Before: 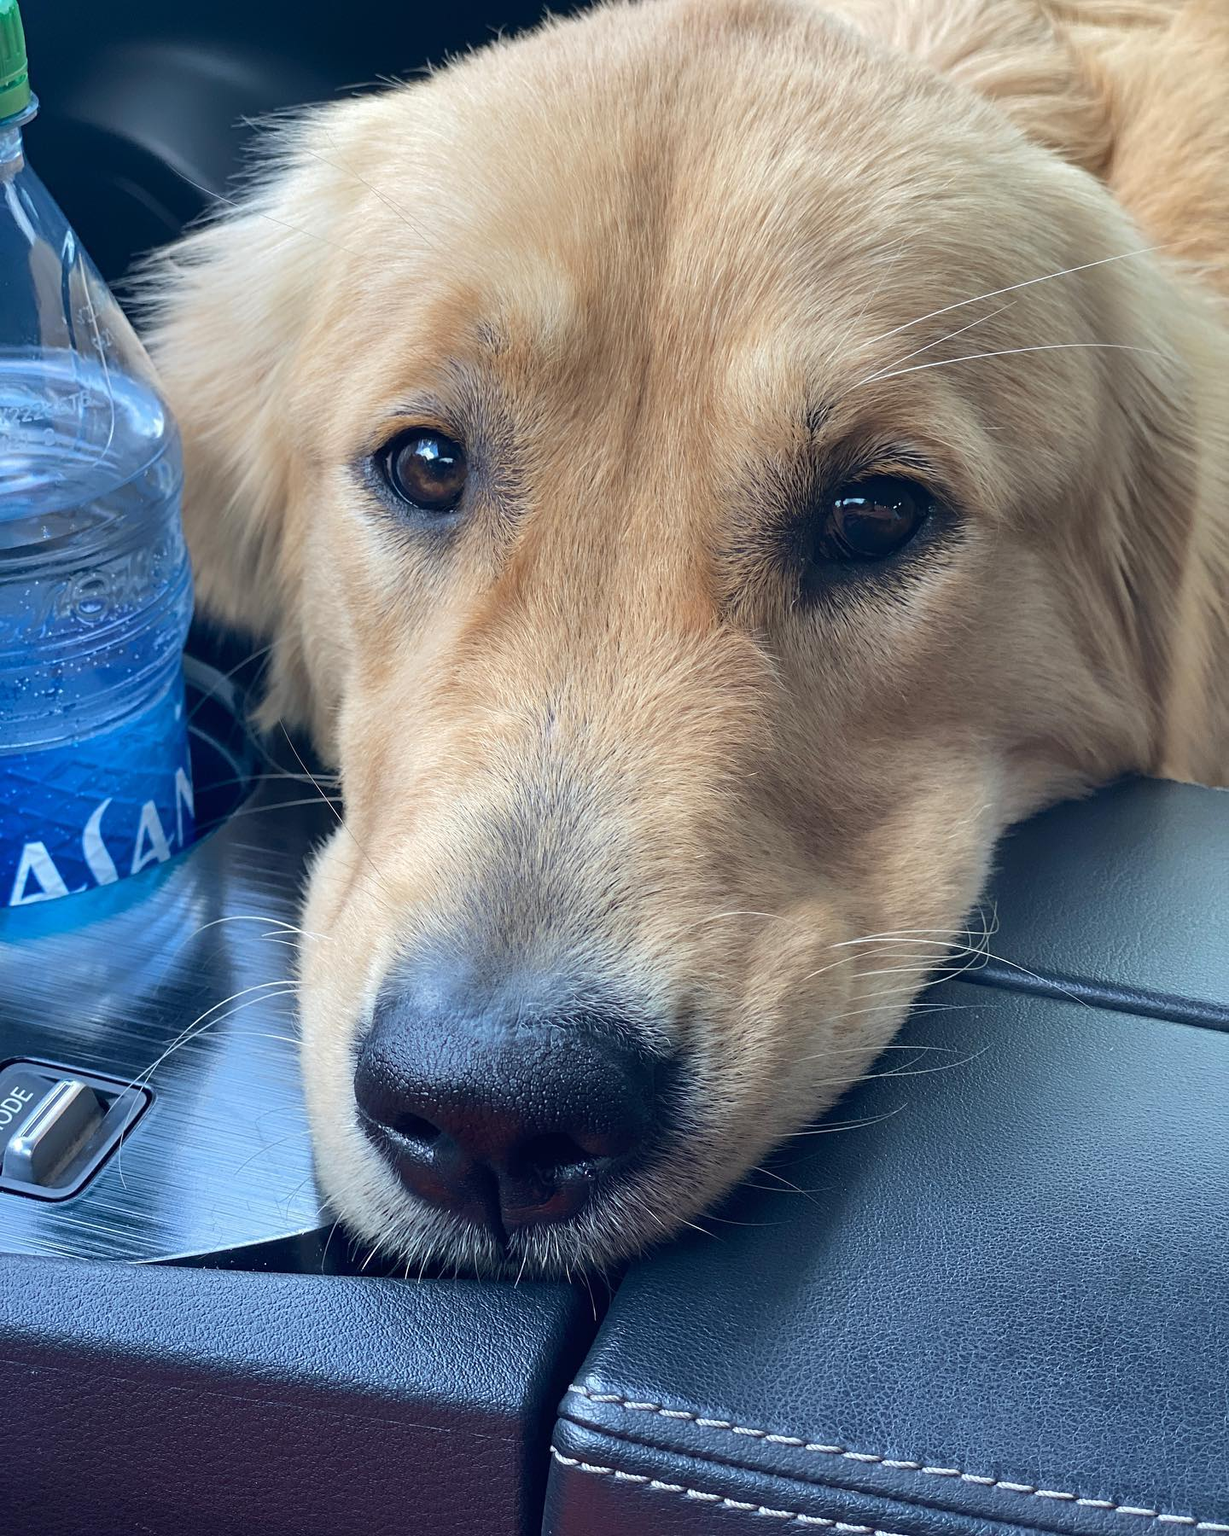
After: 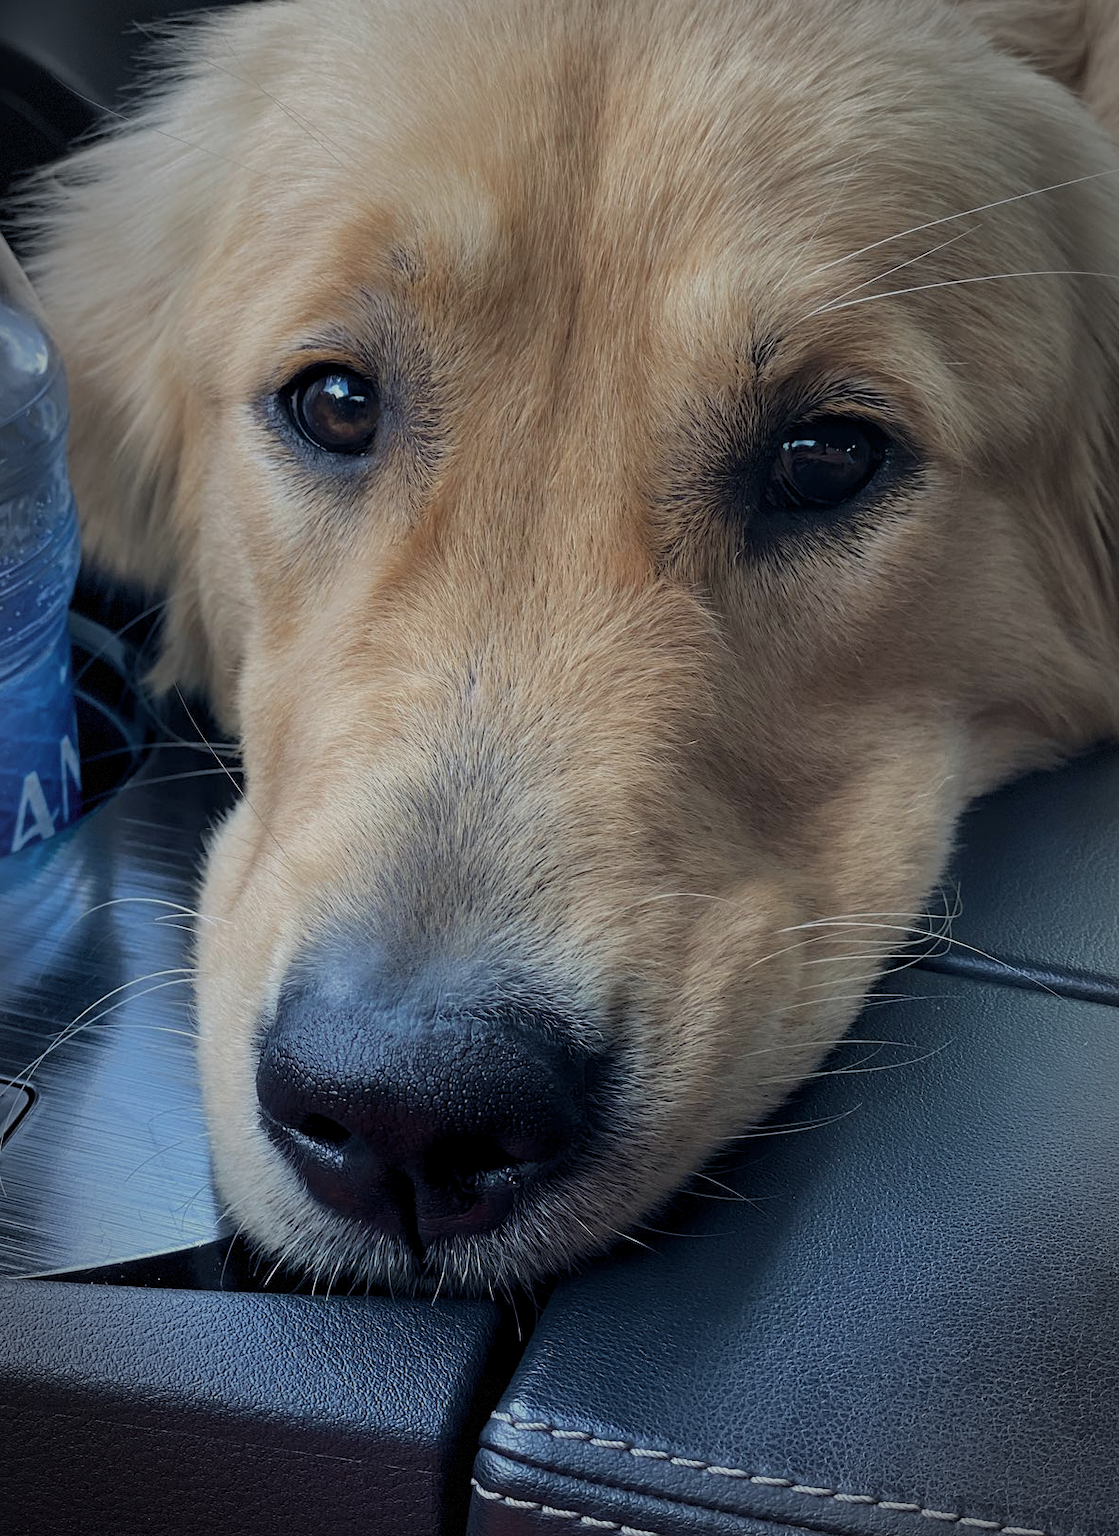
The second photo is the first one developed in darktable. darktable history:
exposure: black level correction 0, exposure -0.74 EV, compensate exposure bias true, compensate highlight preservation false
crop: left 9.803%, top 6.287%, right 6.943%, bottom 2.411%
vignetting: automatic ratio true, dithering 8-bit output
levels: levels [0.026, 0.507, 0.987]
